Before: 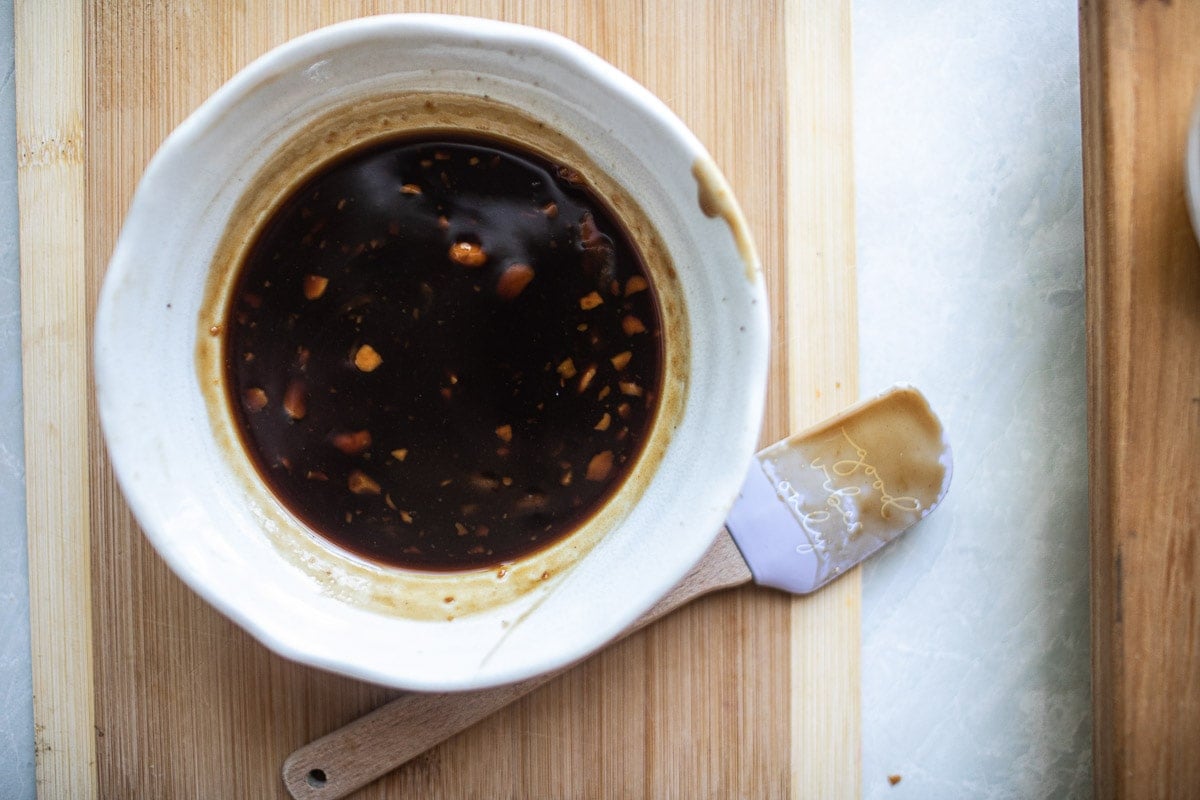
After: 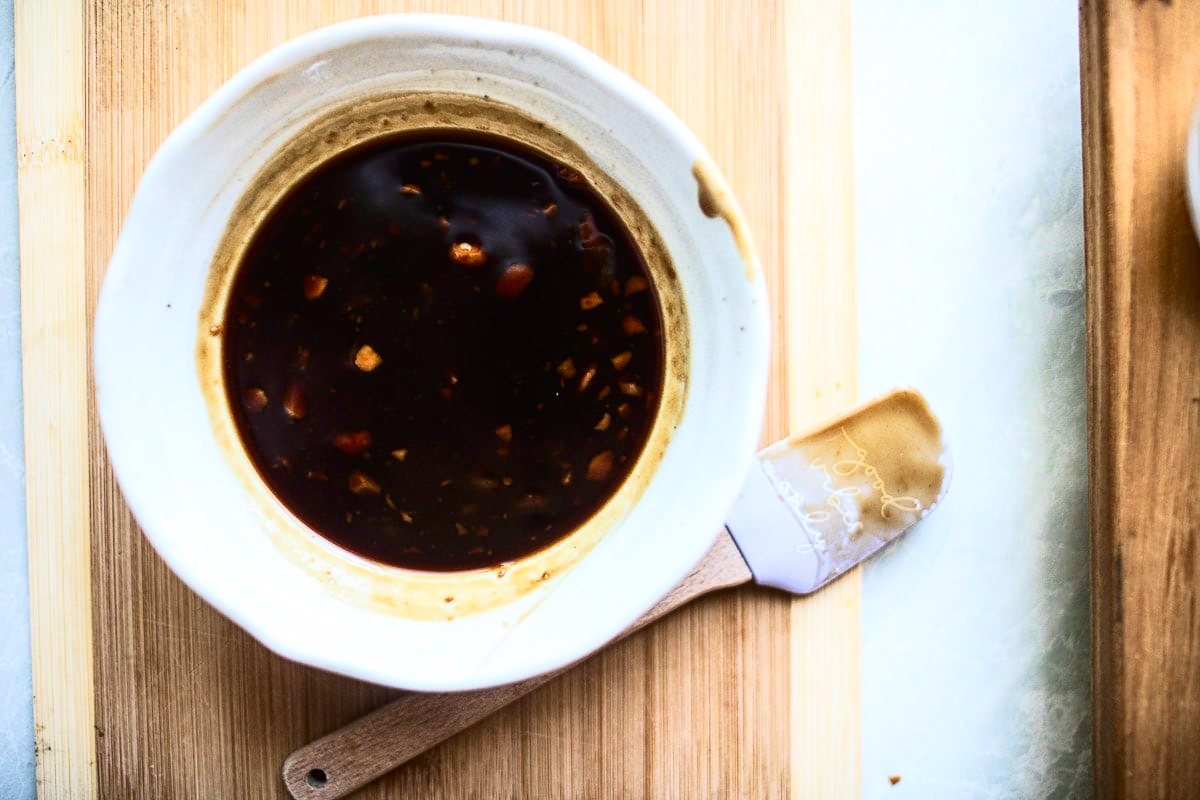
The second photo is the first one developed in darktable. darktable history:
contrast brightness saturation: contrast 0.4, brightness 0.1, saturation 0.21
velvia: on, module defaults
